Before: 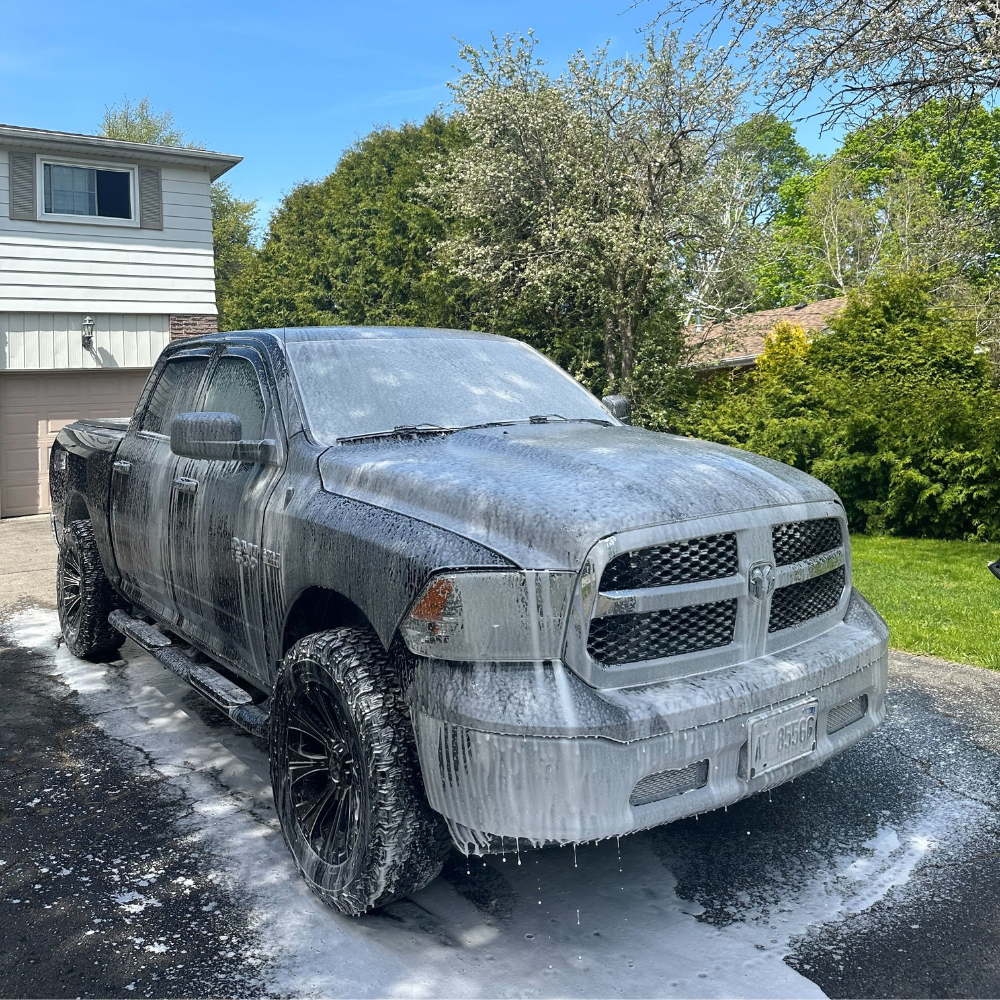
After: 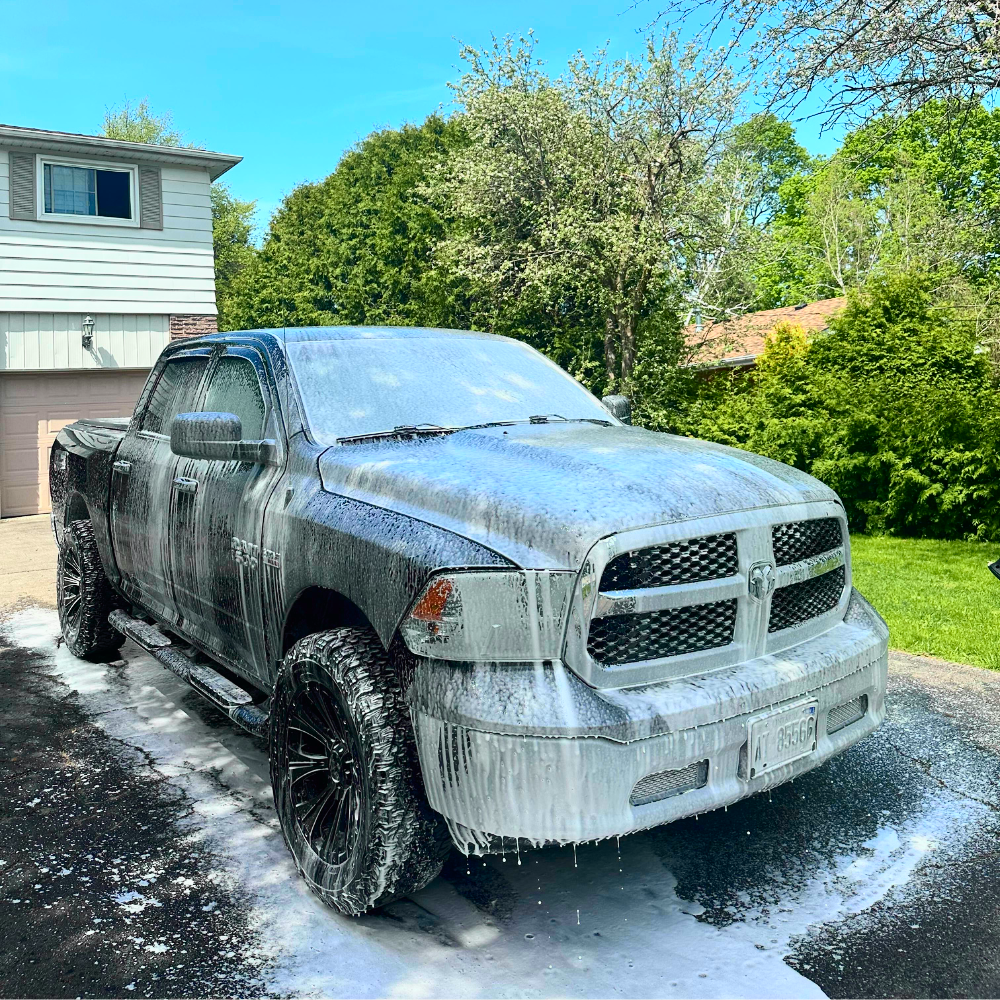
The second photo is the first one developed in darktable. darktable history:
tone curve: curves: ch0 [(0, 0.003) (0.044, 0.025) (0.12, 0.089) (0.197, 0.168) (0.281, 0.273) (0.468, 0.548) (0.583, 0.691) (0.701, 0.815) (0.86, 0.922) (1, 0.982)]; ch1 [(0, 0) (0.232, 0.214) (0.404, 0.376) (0.461, 0.425) (0.493, 0.481) (0.501, 0.5) (0.517, 0.524) (0.55, 0.585) (0.598, 0.651) (0.671, 0.735) (0.796, 0.85) (1, 1)]; ch2 [(0, 0) (0.249, 0.216) (0.357, 0.317) (0.448, 0.432) (0.478, 0.492) (0.498, 0.499) (0.517, 0.527) (0.537, 0.564) (0.569, 0.617) (0.61, 0.659) (0.706, 0.75) (0.808, 0.809) (0.991, 0.968)], color space Lab, independent channels, preserve colors none
